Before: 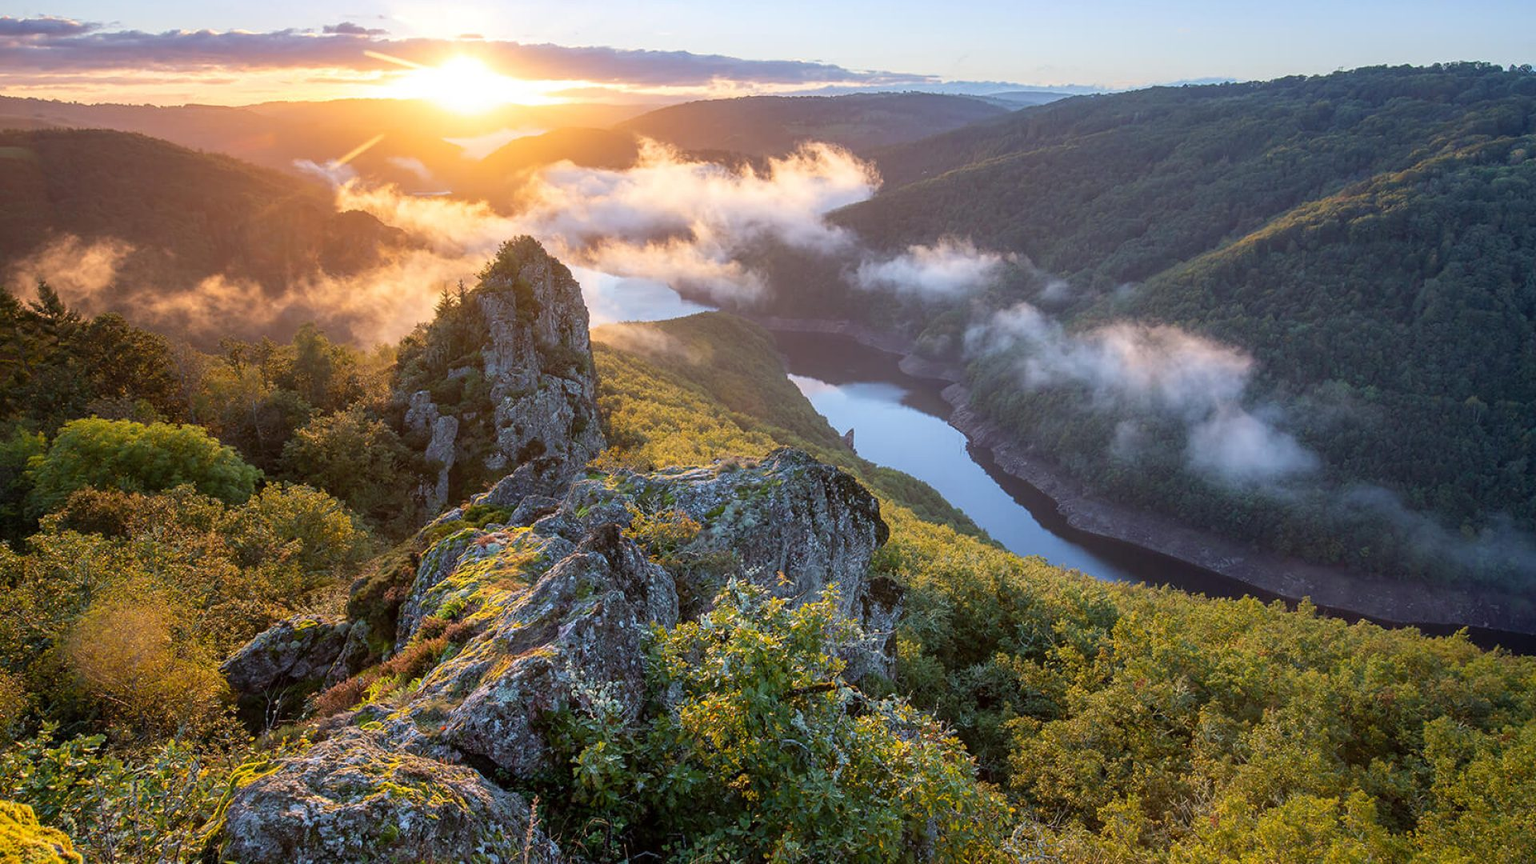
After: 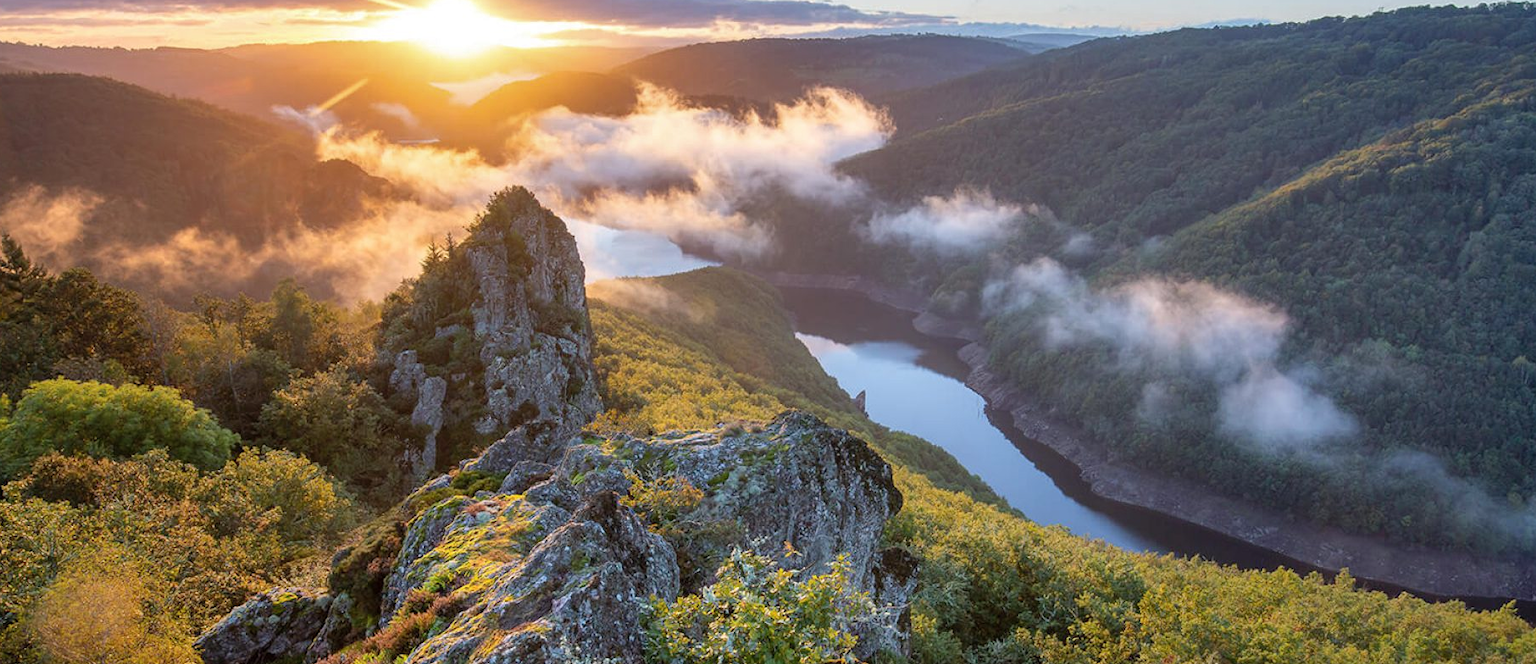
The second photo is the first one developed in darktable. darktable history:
crop: left 2.422%, top 6.985%, right 3.124%, bottom 20.335%
shadows and highlights: low approximation 0.01, soften with gaussian
